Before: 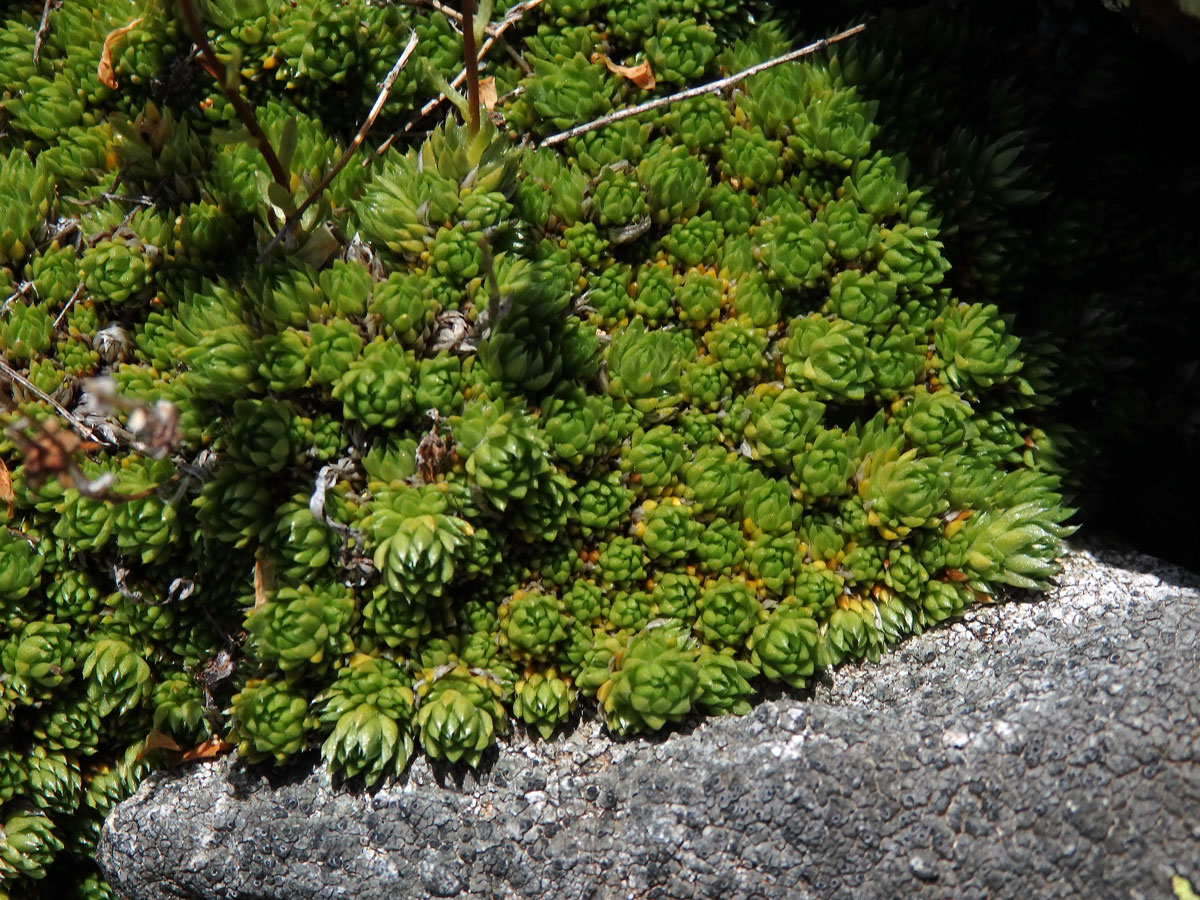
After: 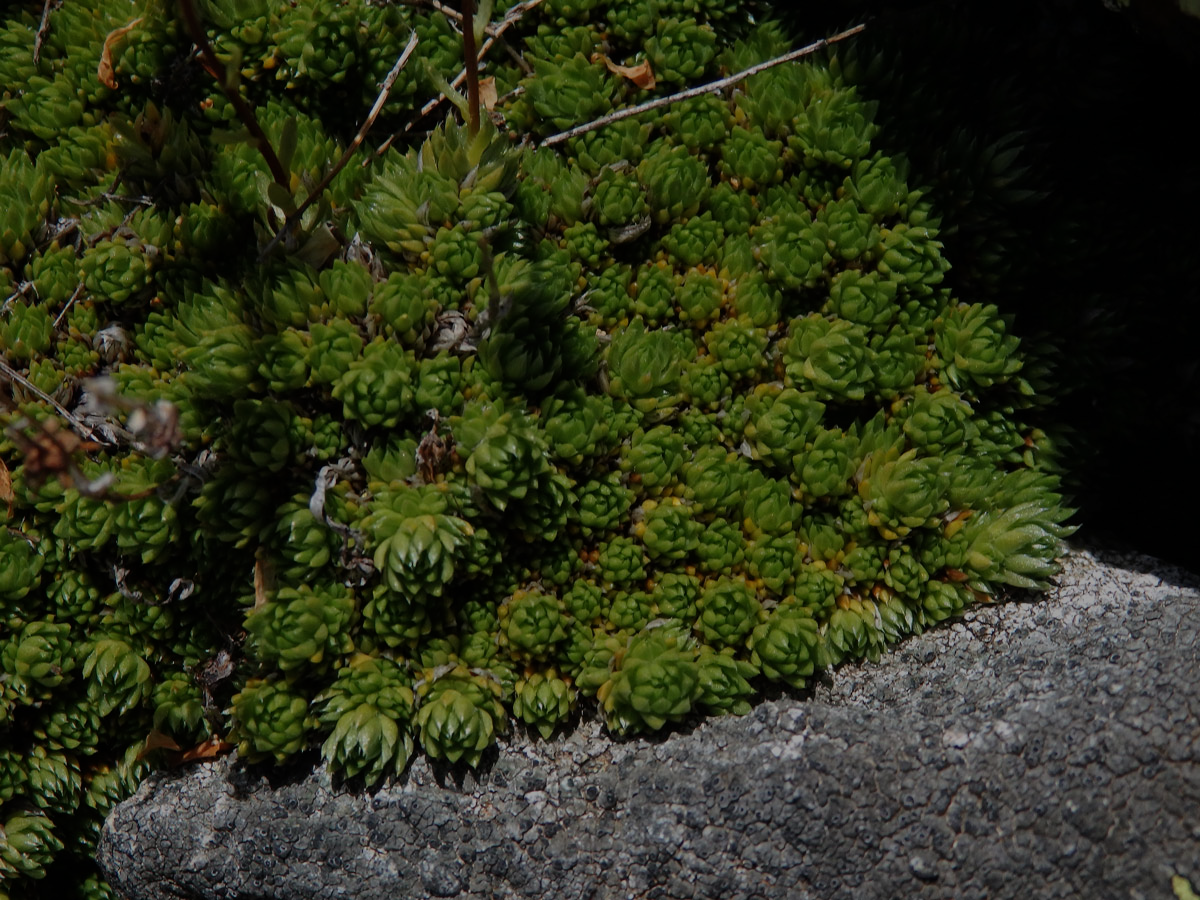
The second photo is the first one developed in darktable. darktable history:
exposure: exposure -1.47 EV, compensate highlight preservation false
